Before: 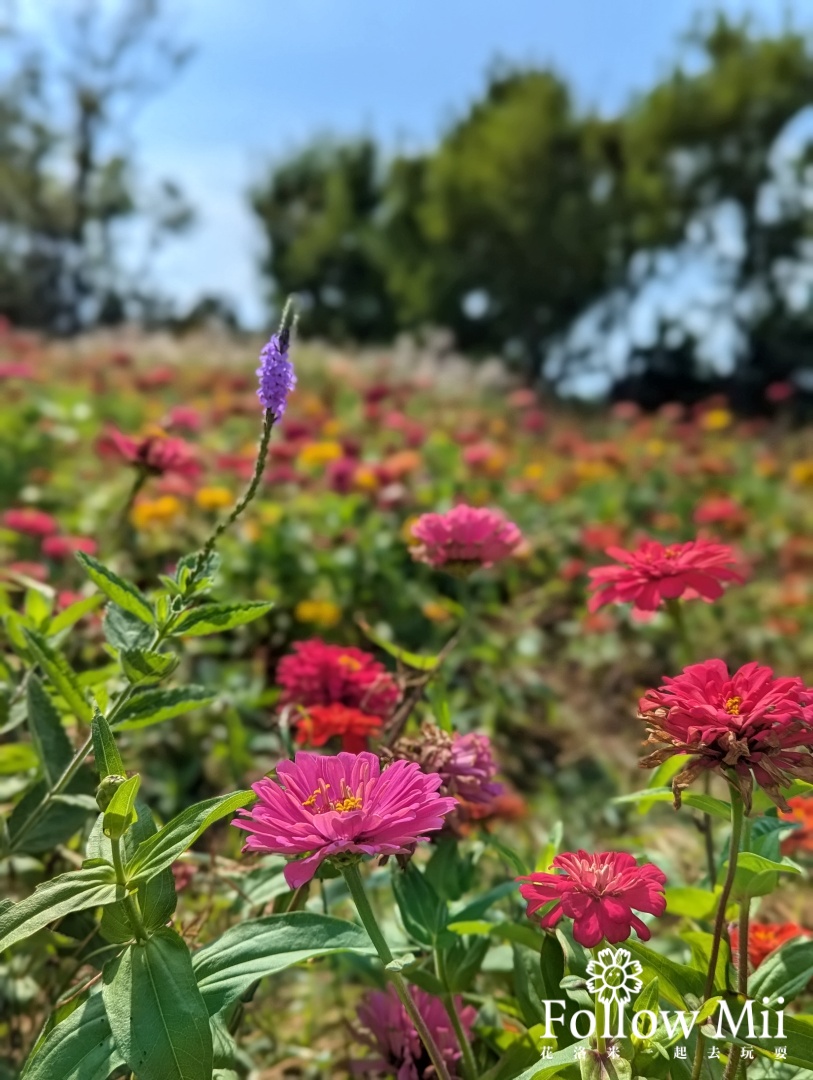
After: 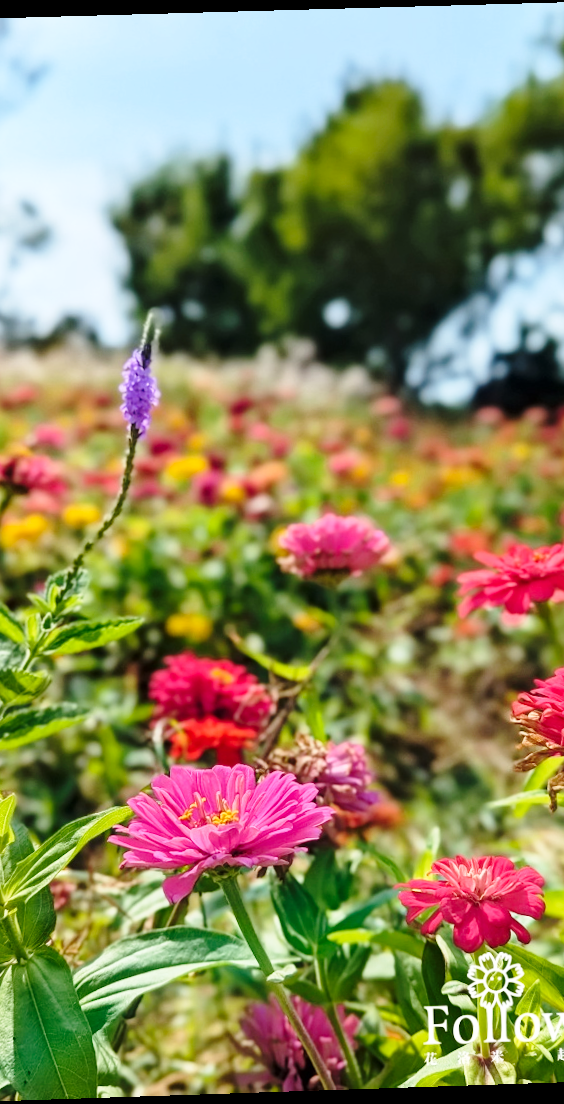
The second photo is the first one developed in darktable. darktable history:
base curve: curves: ch0 [(0, 0) (0.028, 0.03) (0.121, 0.232) (0.46, 0.748) (0.859, 0.968) (1, 1)], preserve colors none
crop and rotate: left 17.732%, right 15.423%
rotate and perspective: rotation -1.77°, lens shift (horizontal) 0.004, automatic cropping off
